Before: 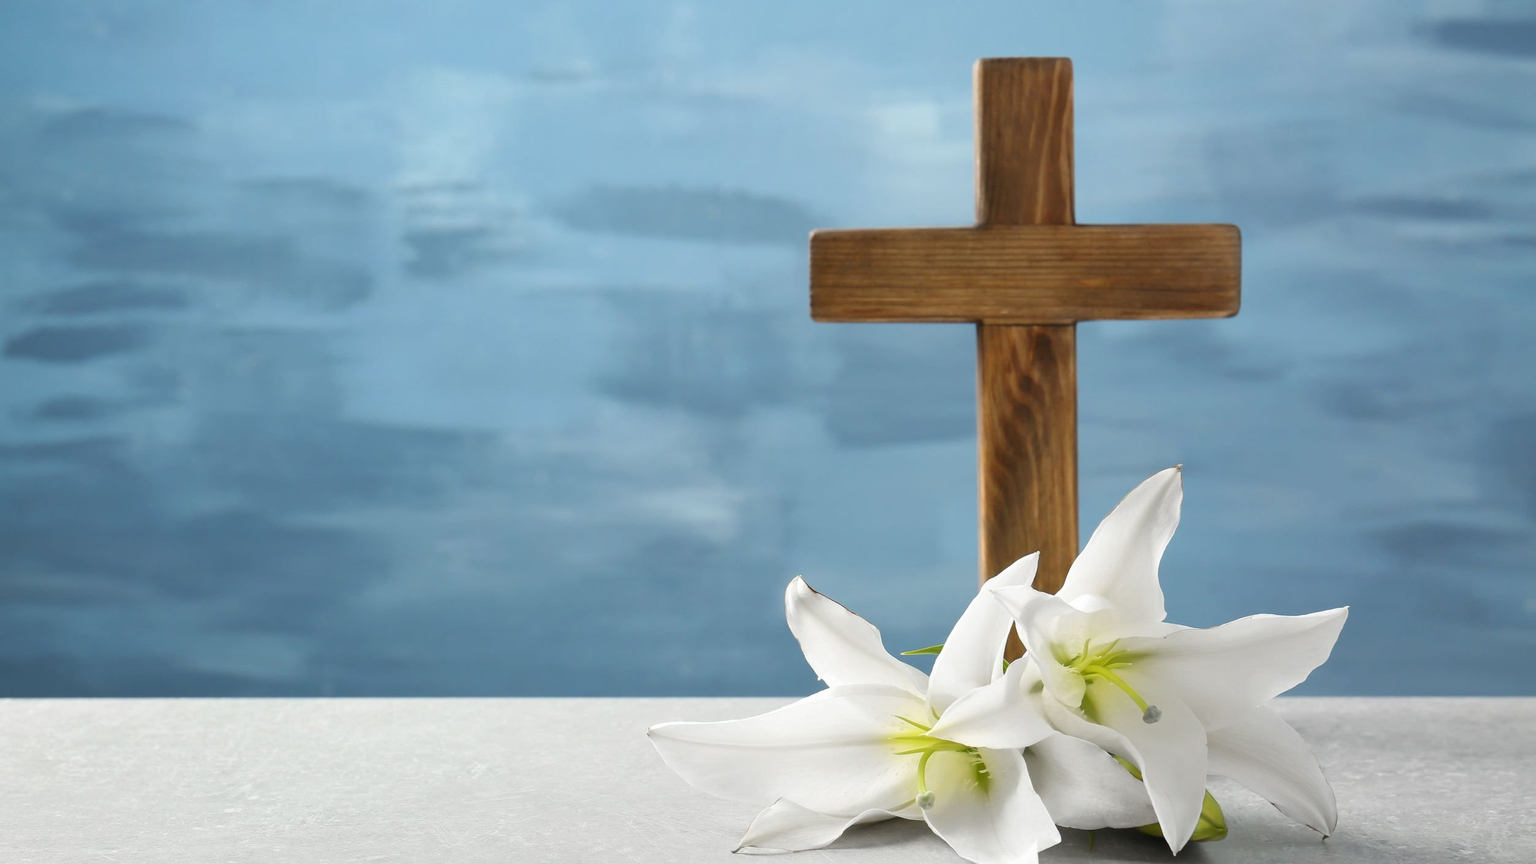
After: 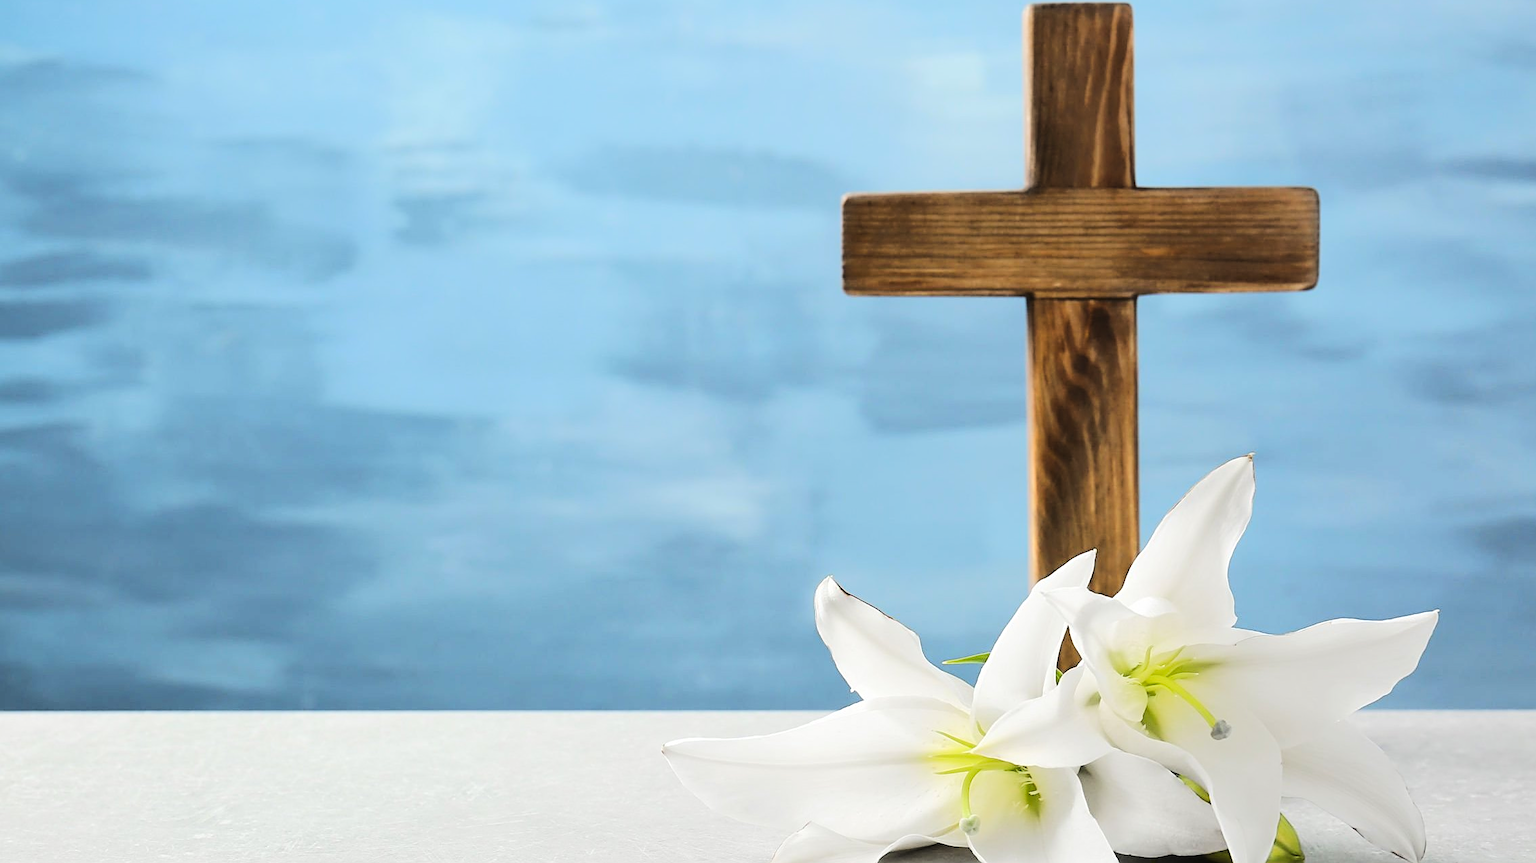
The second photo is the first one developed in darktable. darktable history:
sharpen: on, module defaults
tone curve: curves: ch0 [(0, 0) (0.003, 0.017) (0.011, 0.017) (0.025, 0.017) (0.044, 0.019) (0.069, 0.03) (0.1, 0.046) (0.136, 0.066) (0.177, 0.104) (0.224, 0.151) (0.277, 0.231) (0.335, 0.321) (0.399, 0.454) (0.468, 0.567) (0.543, 0.674) (0.623, 0.763) (0.709, 0.82) (0.801, 0.872) (0.898, 0.934) (1, 1)], color space Lab, linked channels, preserve colors none
crop: left 3.246%, top 6.446%, right 6.411%, bottom 3.212%
exposure: compensate highlight preservation false
